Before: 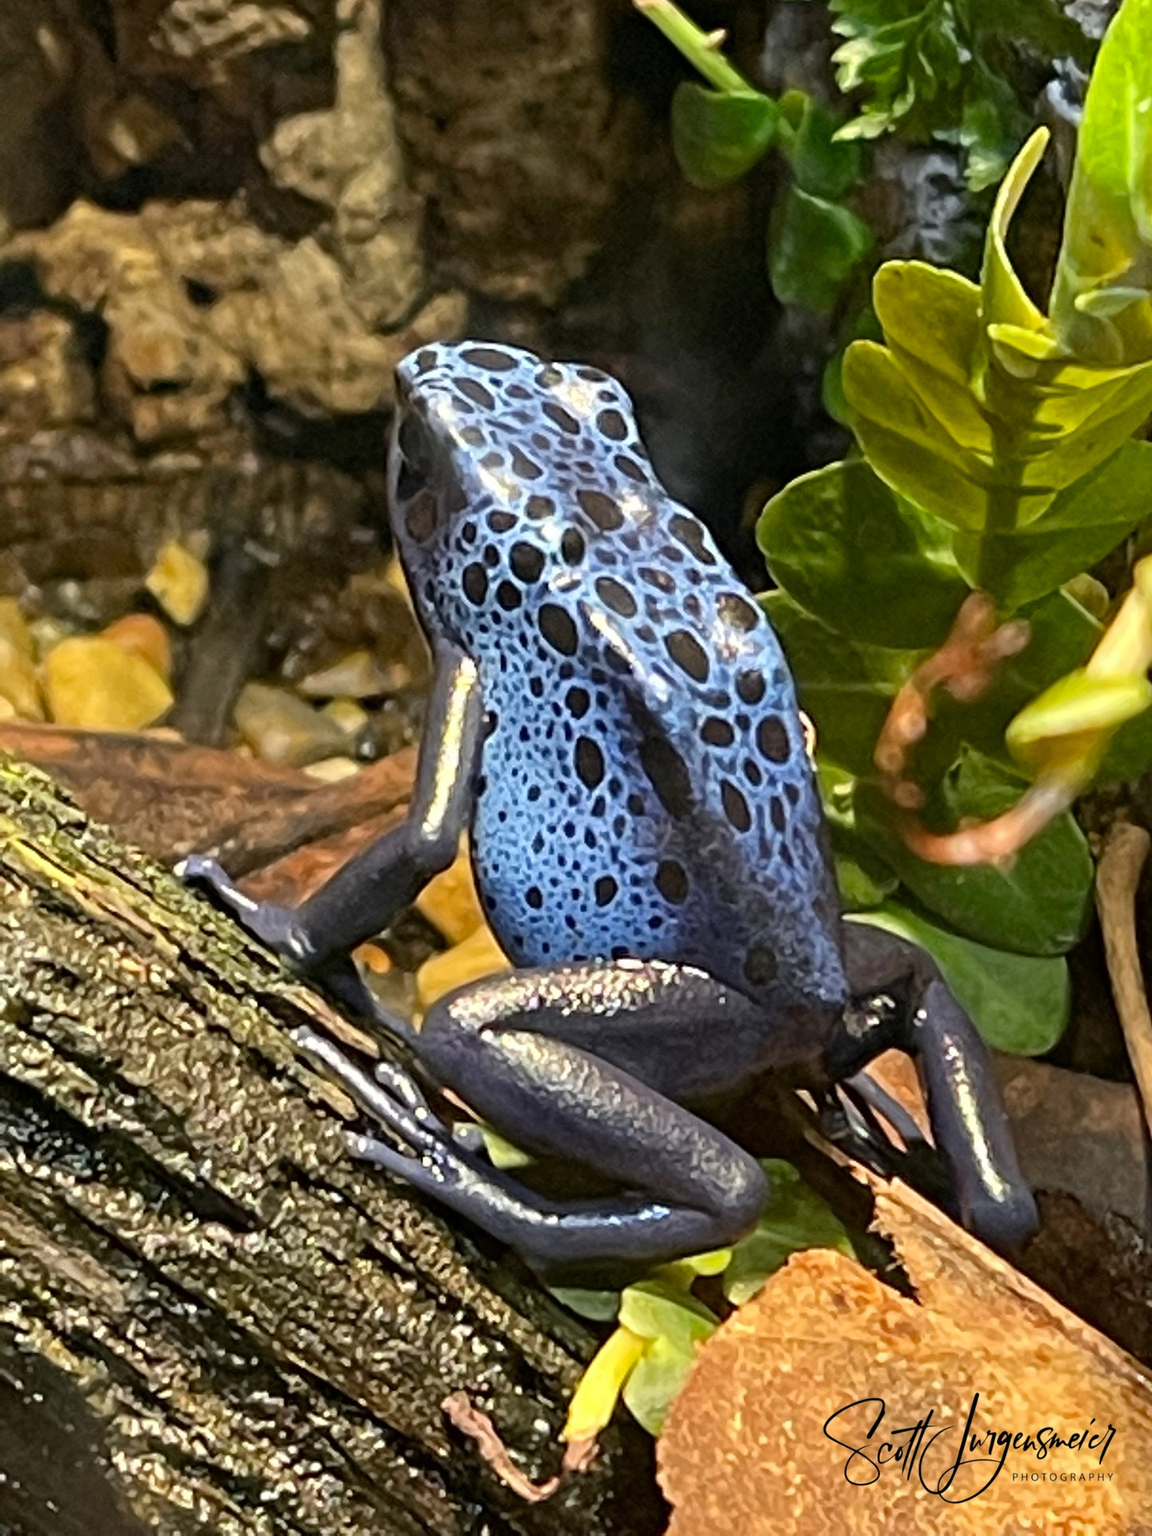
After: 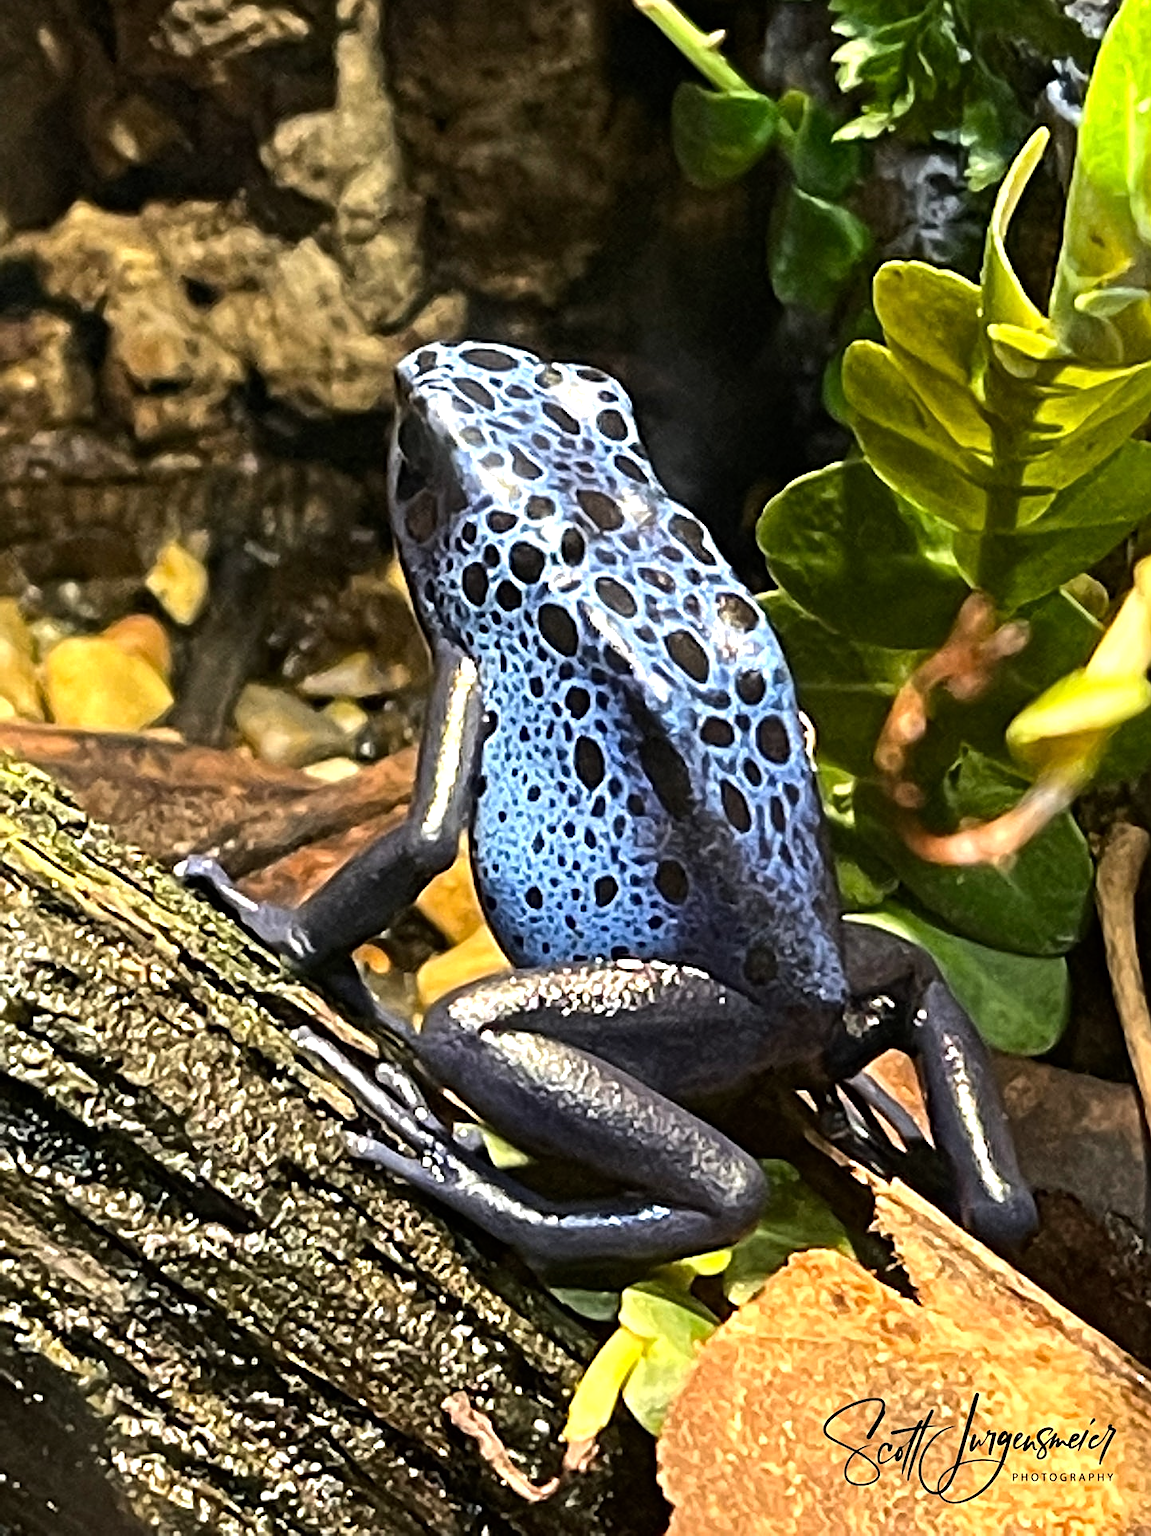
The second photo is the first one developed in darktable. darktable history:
sharpen: on, module defaults
tone equalizer: -8 EV -0.771 EV, -7 EV -0.705 EV, -6 EV -0.617 EV, -5 EV -0.395 EV, -3 EV 0.382 EV, -2 EV 0.6 EV, -1 EV 0.676 EV, +0 EV 0.743 EV, edges refinement/feathering 500, mask exposure compensation -1.57 EV, preserve details no
